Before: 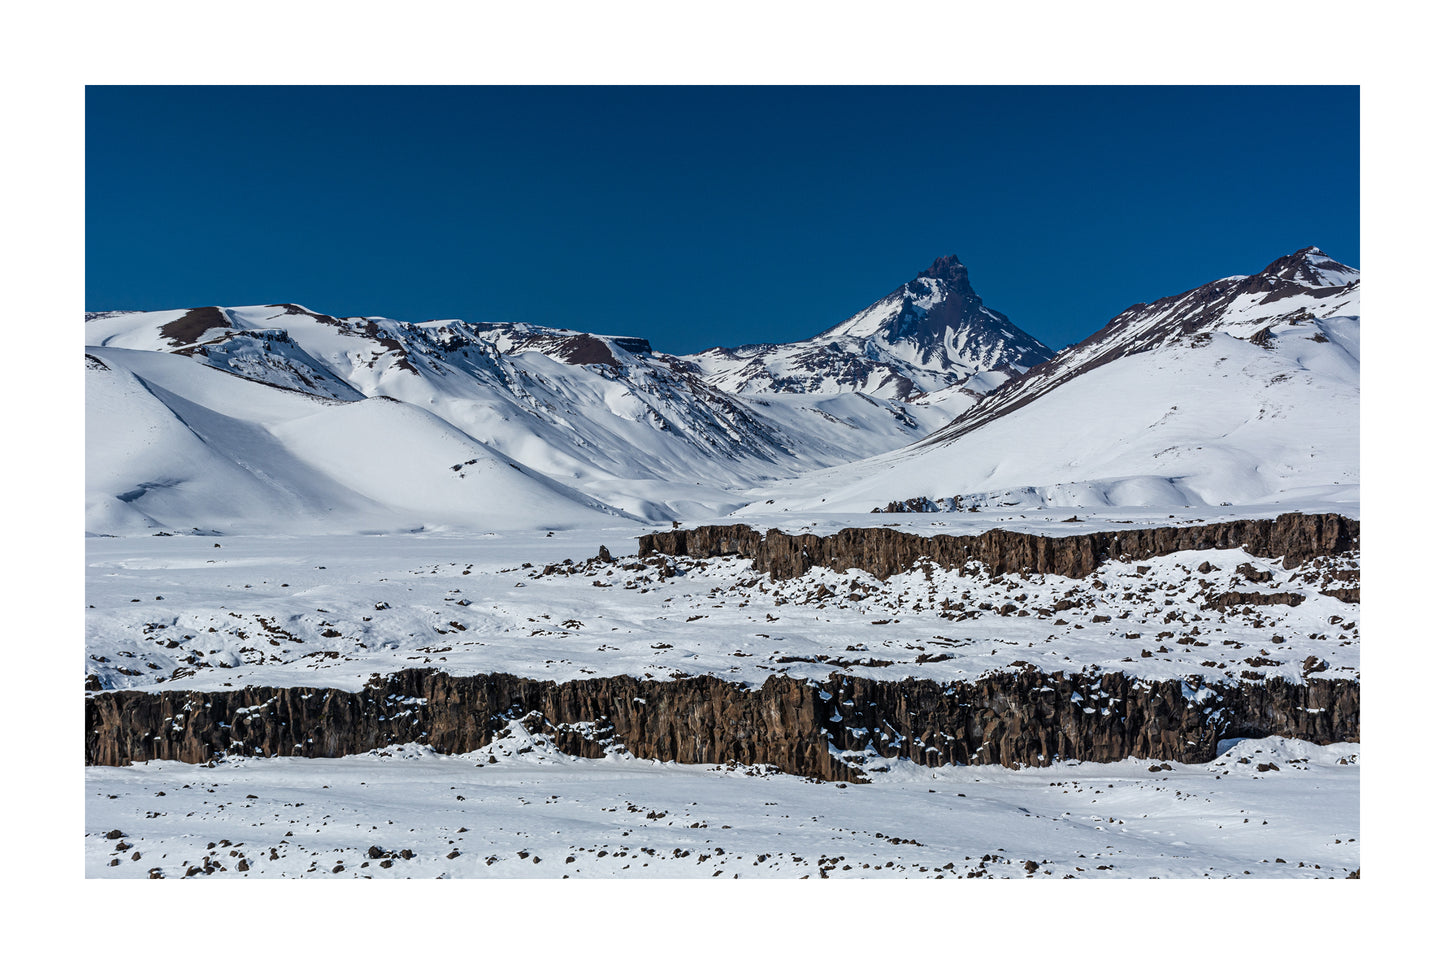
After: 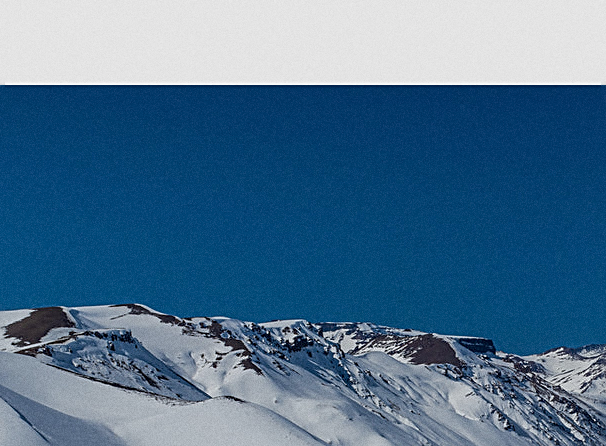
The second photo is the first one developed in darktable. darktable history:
sharpen: on, module defaults
crop and rotate: left 10.817%, top 0.062%, right 47.194%, bottom 53.626%
grain: on, module defaults
tone equalizer: -8 EV 0.25 EV, -7 EV 0.417 EV, -6 EV 0.417 EV, -5 EV 0.25 EV, -3 EV -0.25 EV, -2 EV -0.417 EV, -1 EV -0.417 EV, +0 EV -0.25 EV, edges refinement/feathering 500, mask exposure compensation -1.57 EV, preserve details guided filter
